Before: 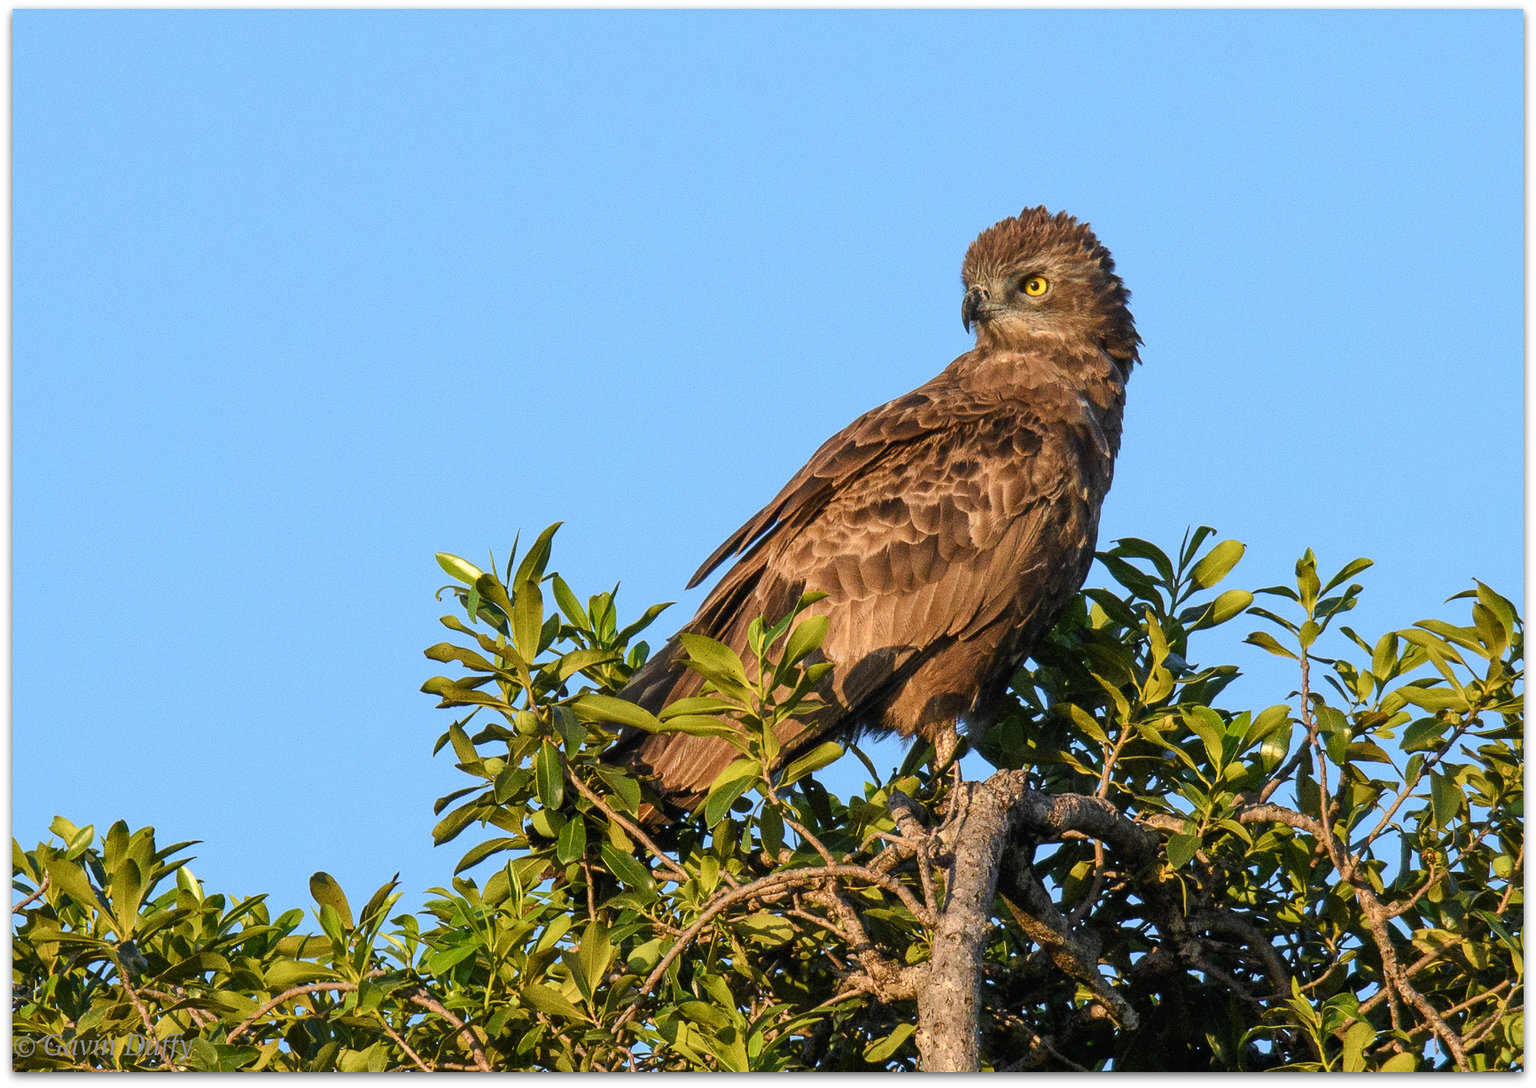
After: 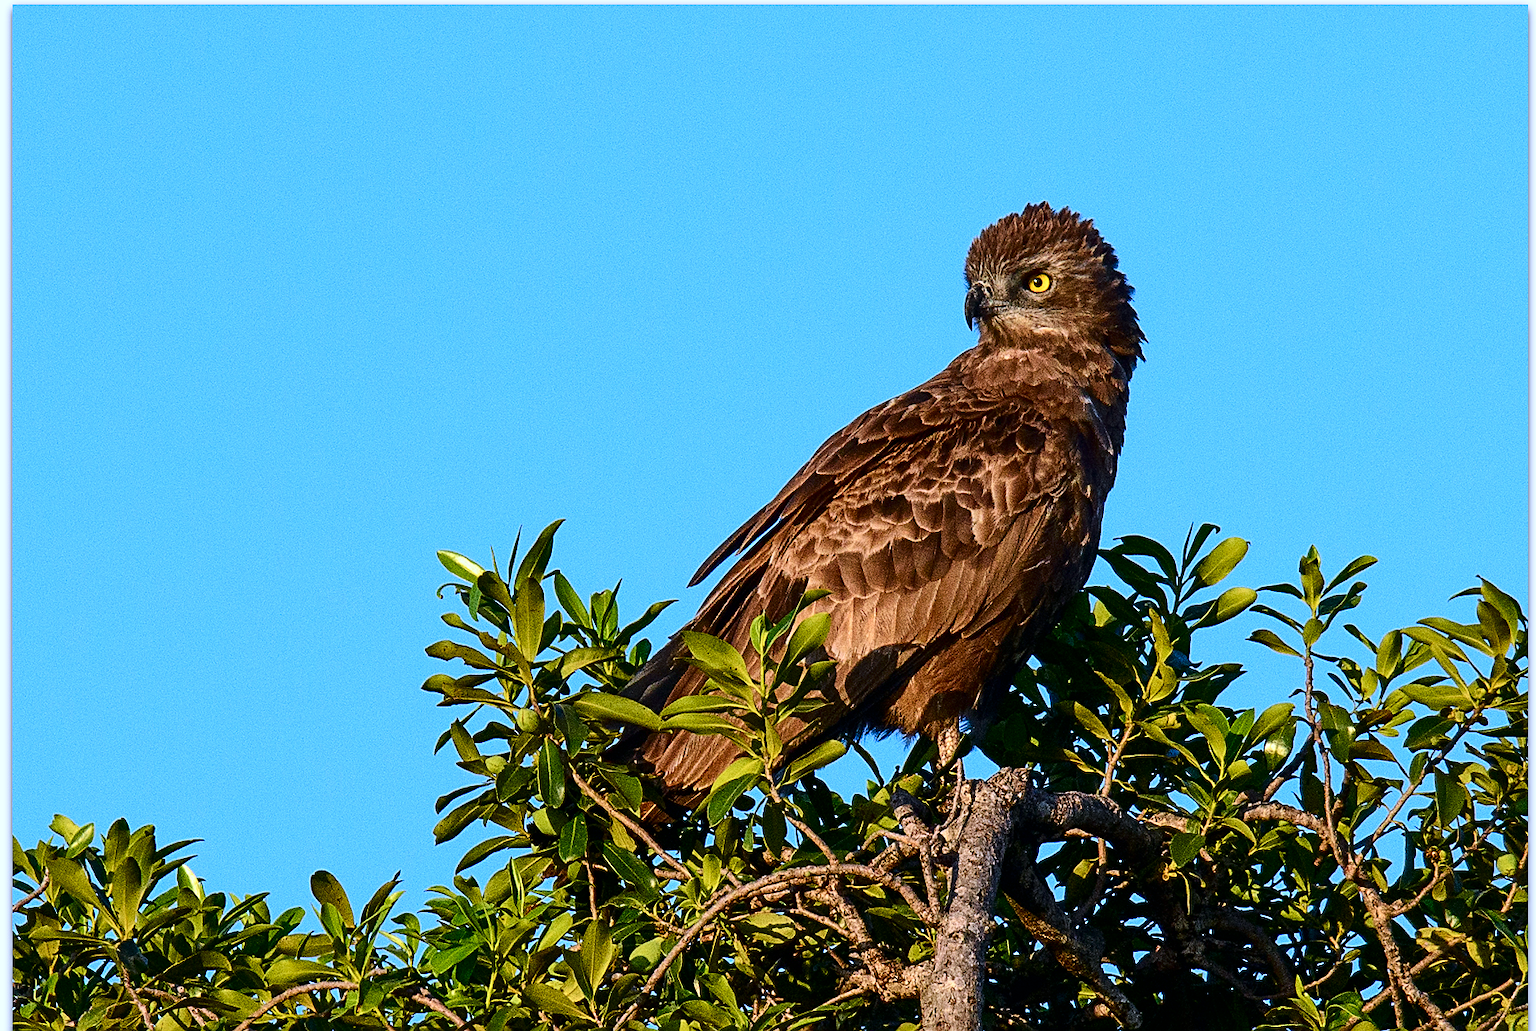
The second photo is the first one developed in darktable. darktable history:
color calibration: illuminant custom, x 0.371, y 0.382, temperature 4282.32 K
contrast brightness saturation: contrast 0.215, brightness -0.193, saturation 0.245
sharpen: on, module defaults
crop: top 0.458%, right 0.254%, bottom 4.999%
